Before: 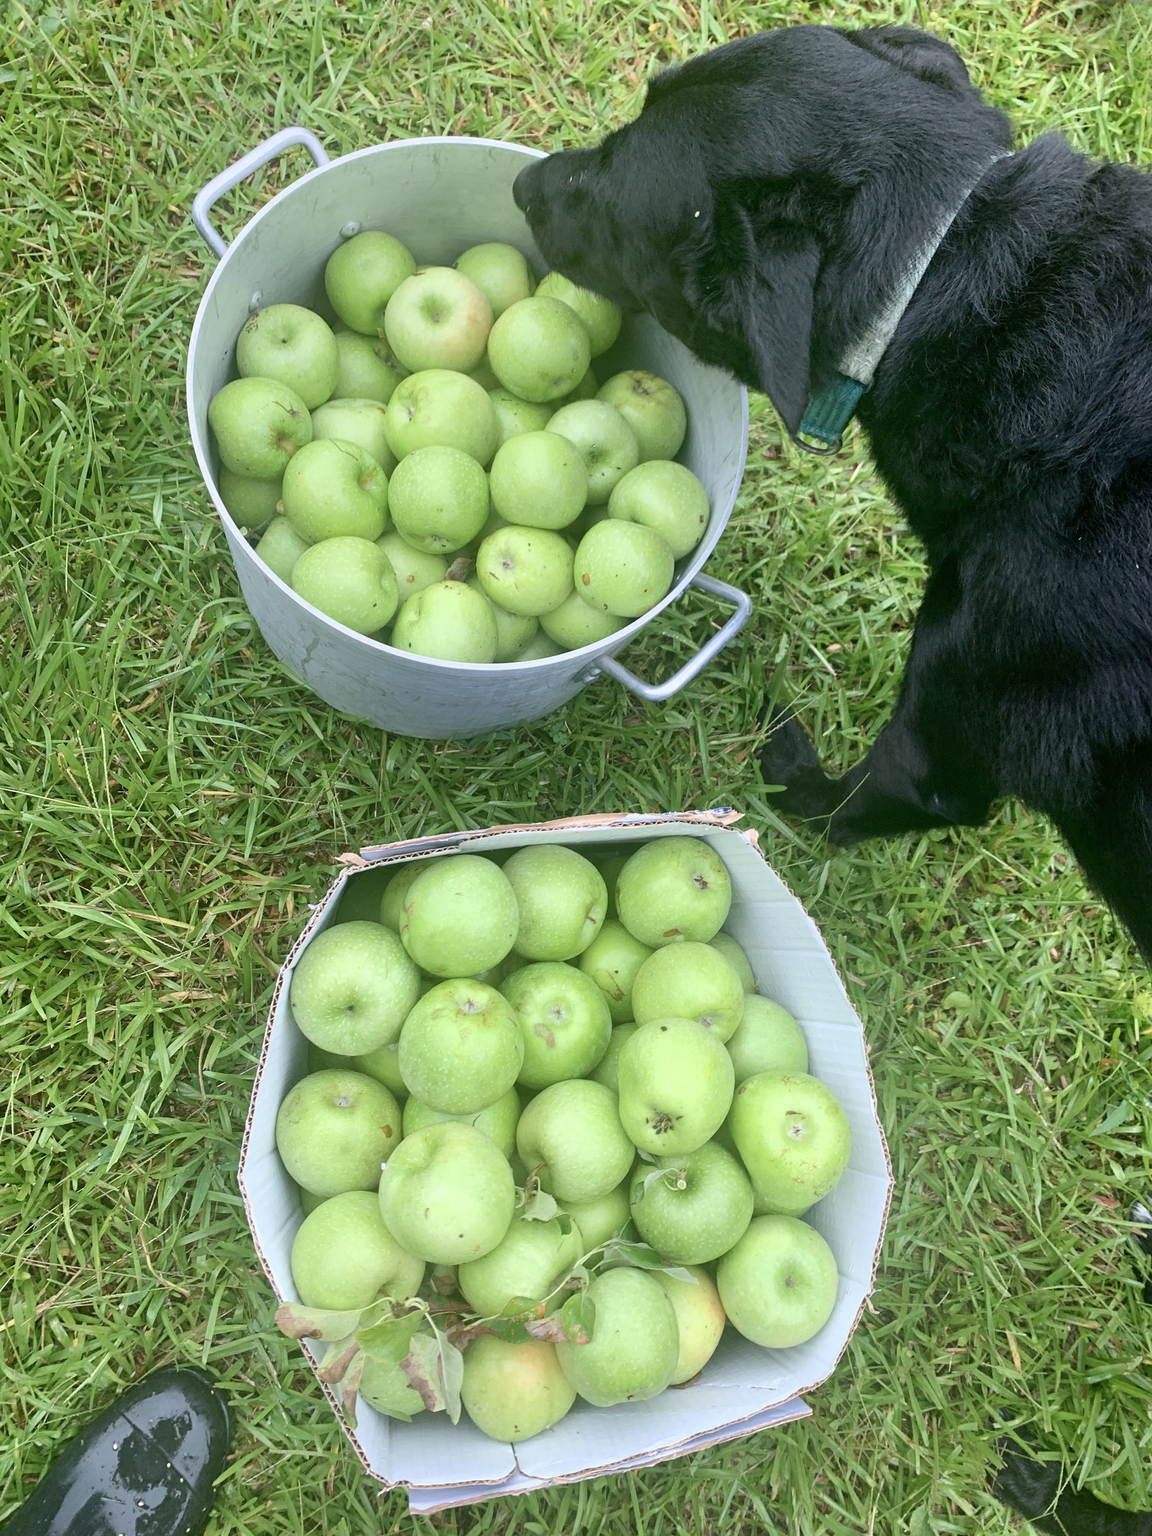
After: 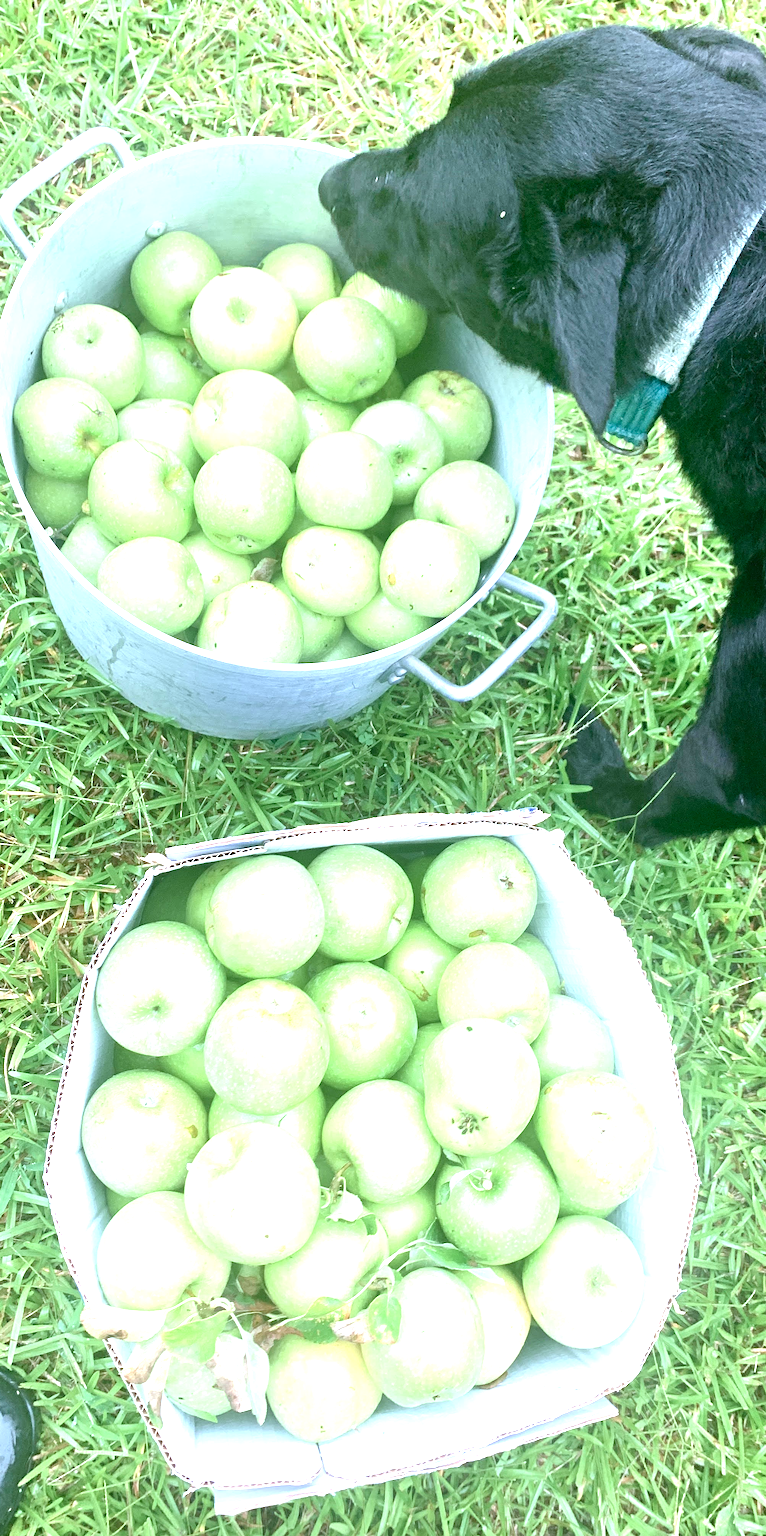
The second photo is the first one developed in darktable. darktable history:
white balance: emerald 1
crop: left 16.899%, right 16.556%
color calibration: illuminant as shot in camera, x 0.369, y 0.376, temperature 4328.46 K, gamut compression 3
exposure: black level correction 0, exposure 1.45 EV, compensate exposure bias true, compensate highlight preservation false
